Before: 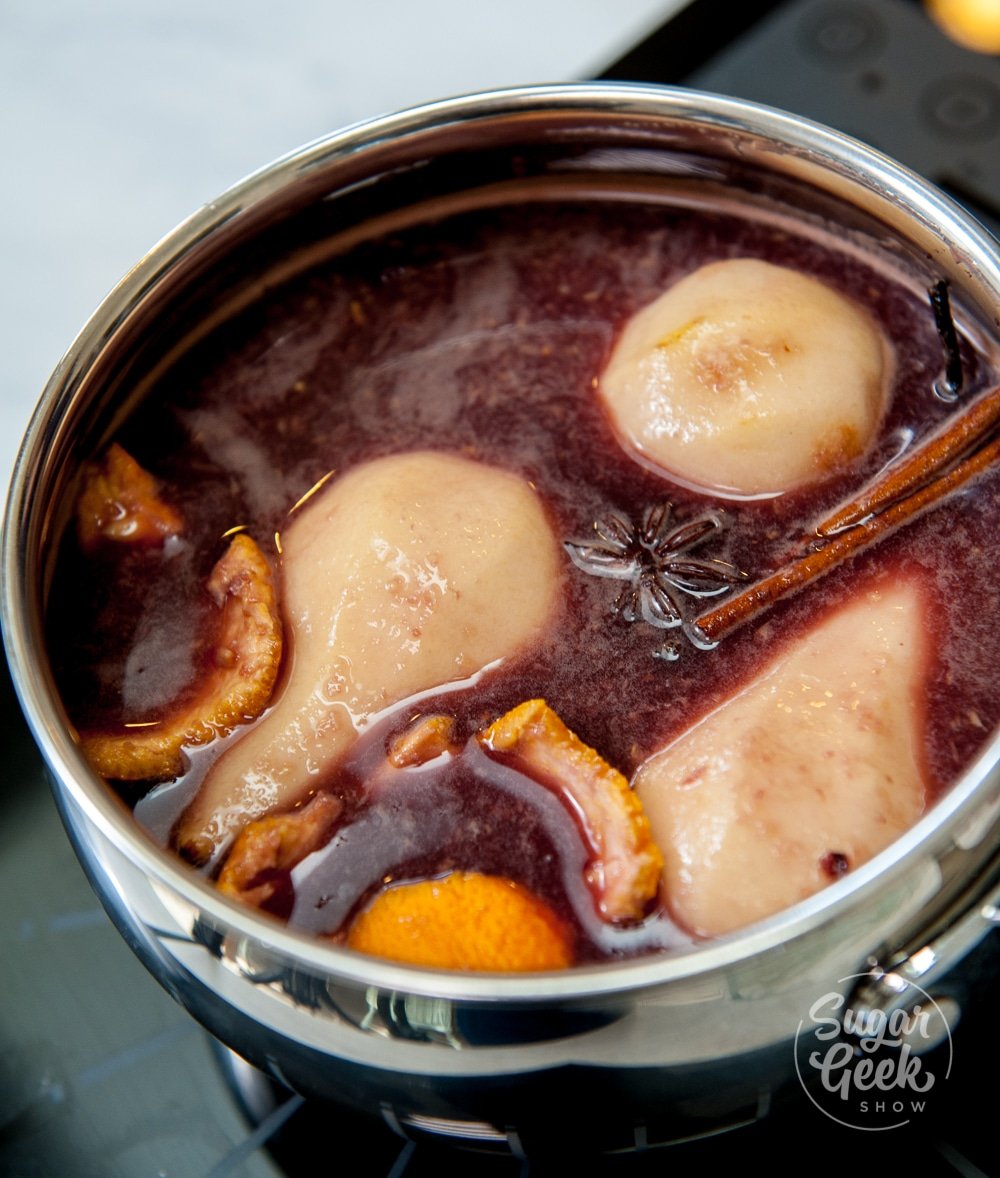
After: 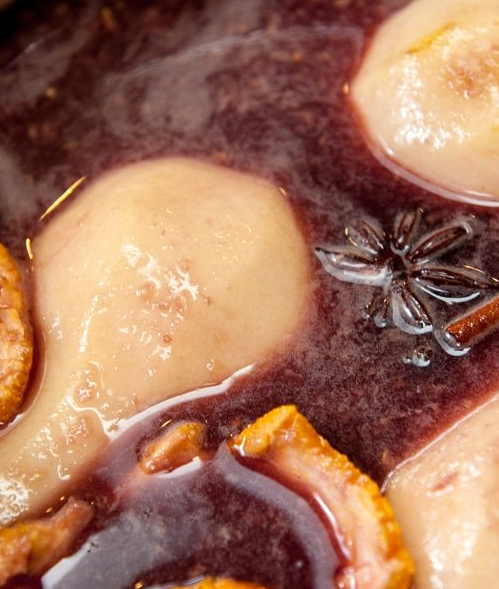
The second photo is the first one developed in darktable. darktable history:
crop: left 25%, top 25%, right 25%, bottom 25%
exposure: exposure 0.197 EV, compensate highlight preservation false
